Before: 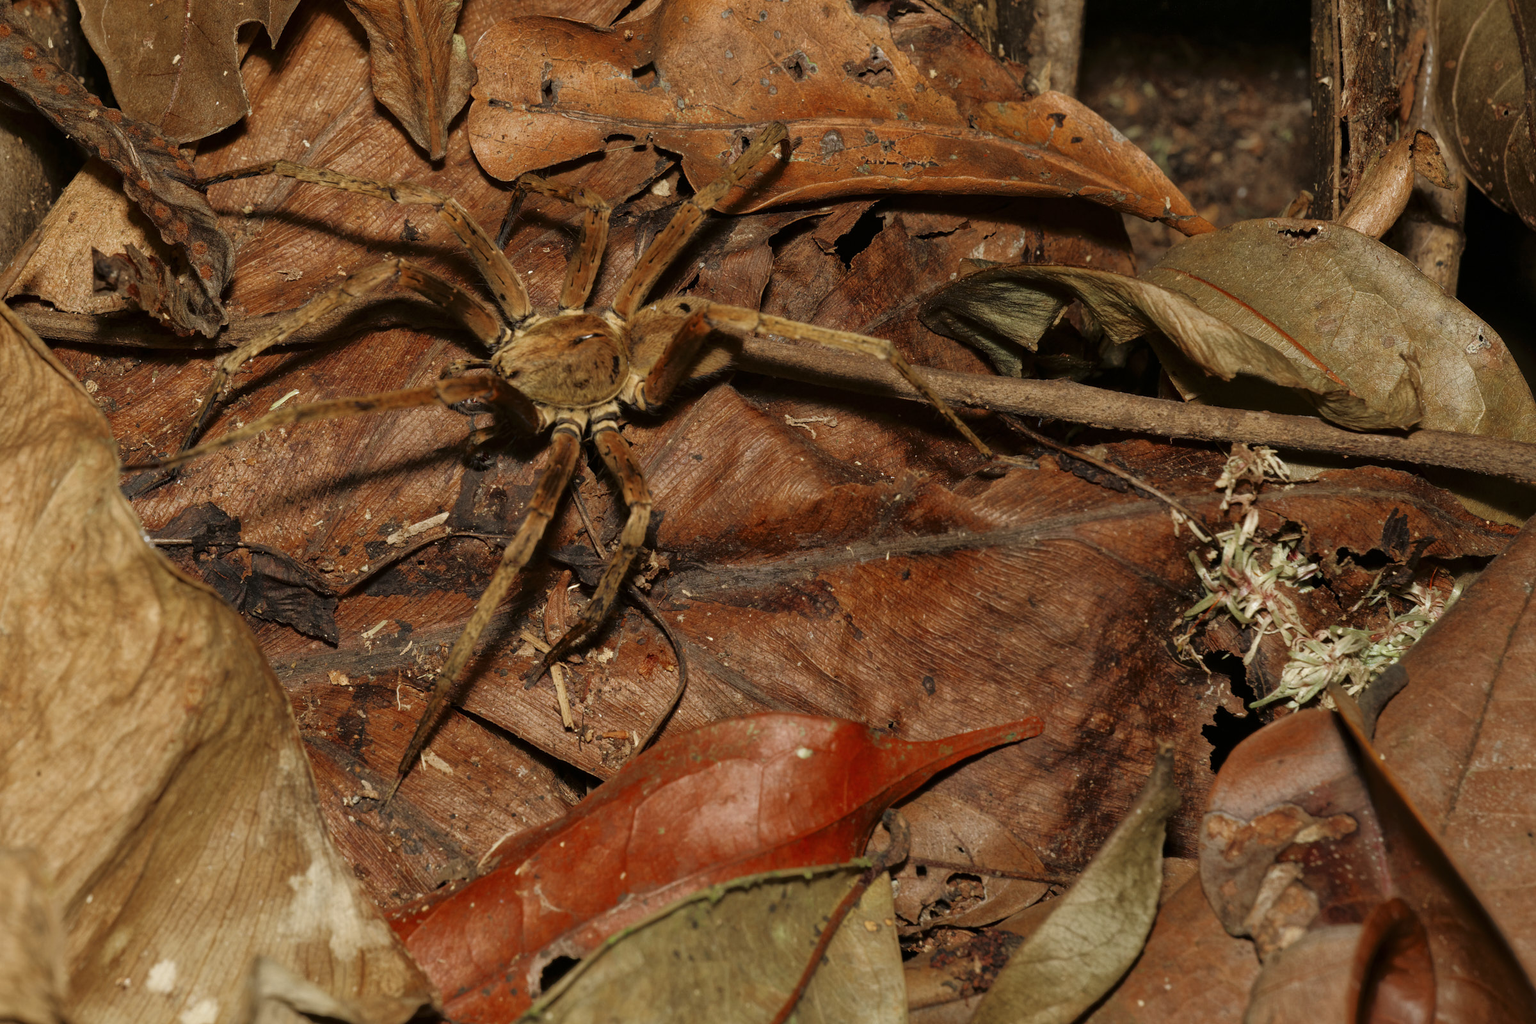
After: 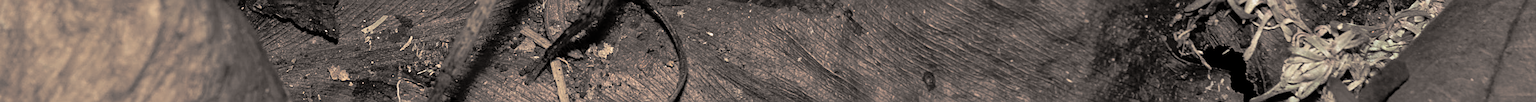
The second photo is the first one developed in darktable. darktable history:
sharpen: on, module defaults
split-toning: shadows › hue 26°, shadows › saturation 0.09, highlights › hue 40°, highlights › saturation 0.18, balance -63, compress 0%
crop and rotate: top 59.084%, bottom 30.916%
